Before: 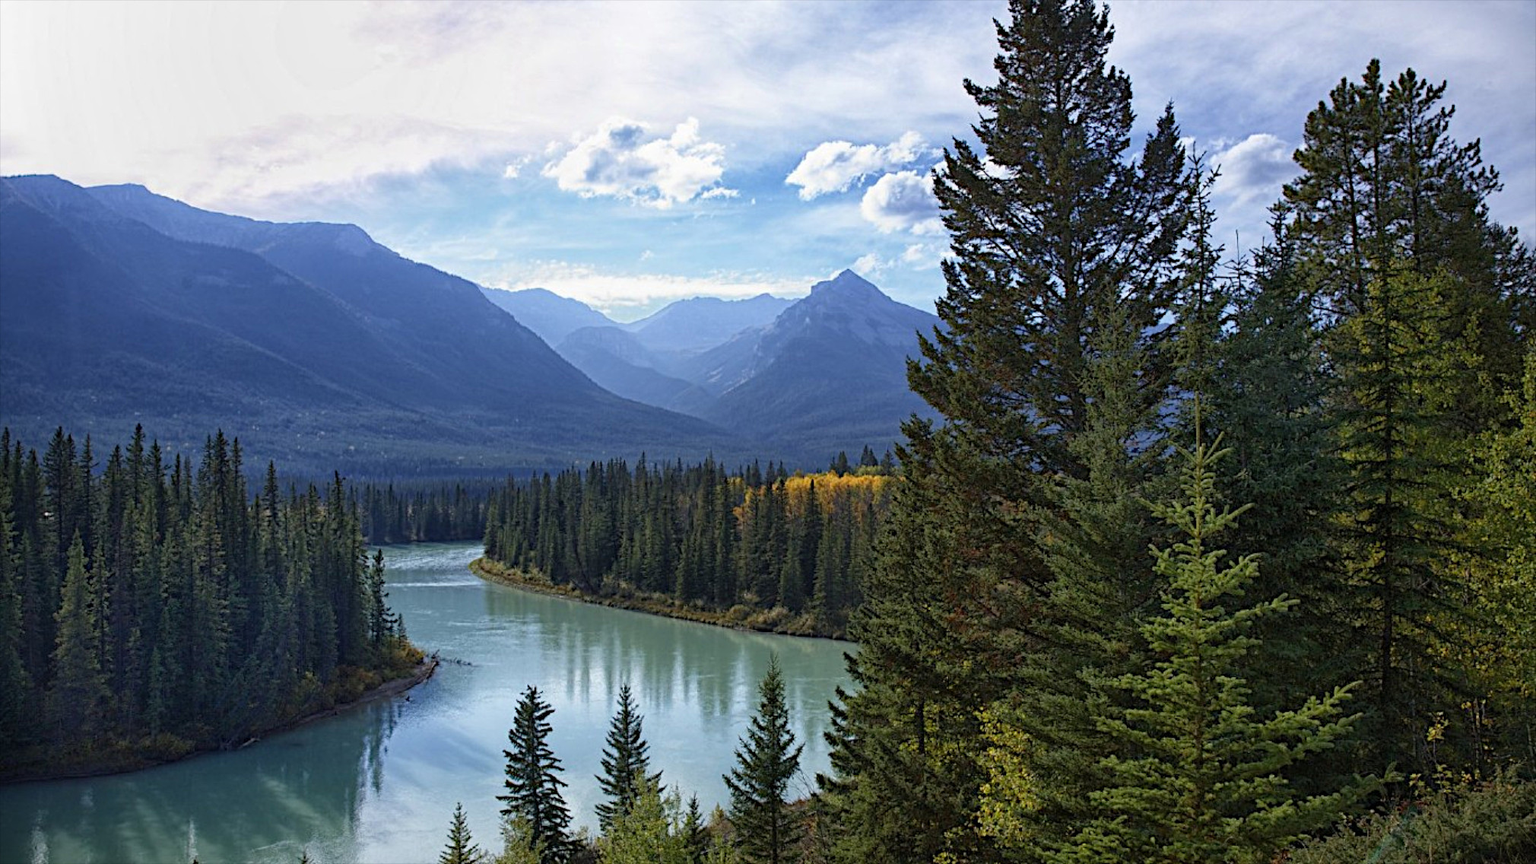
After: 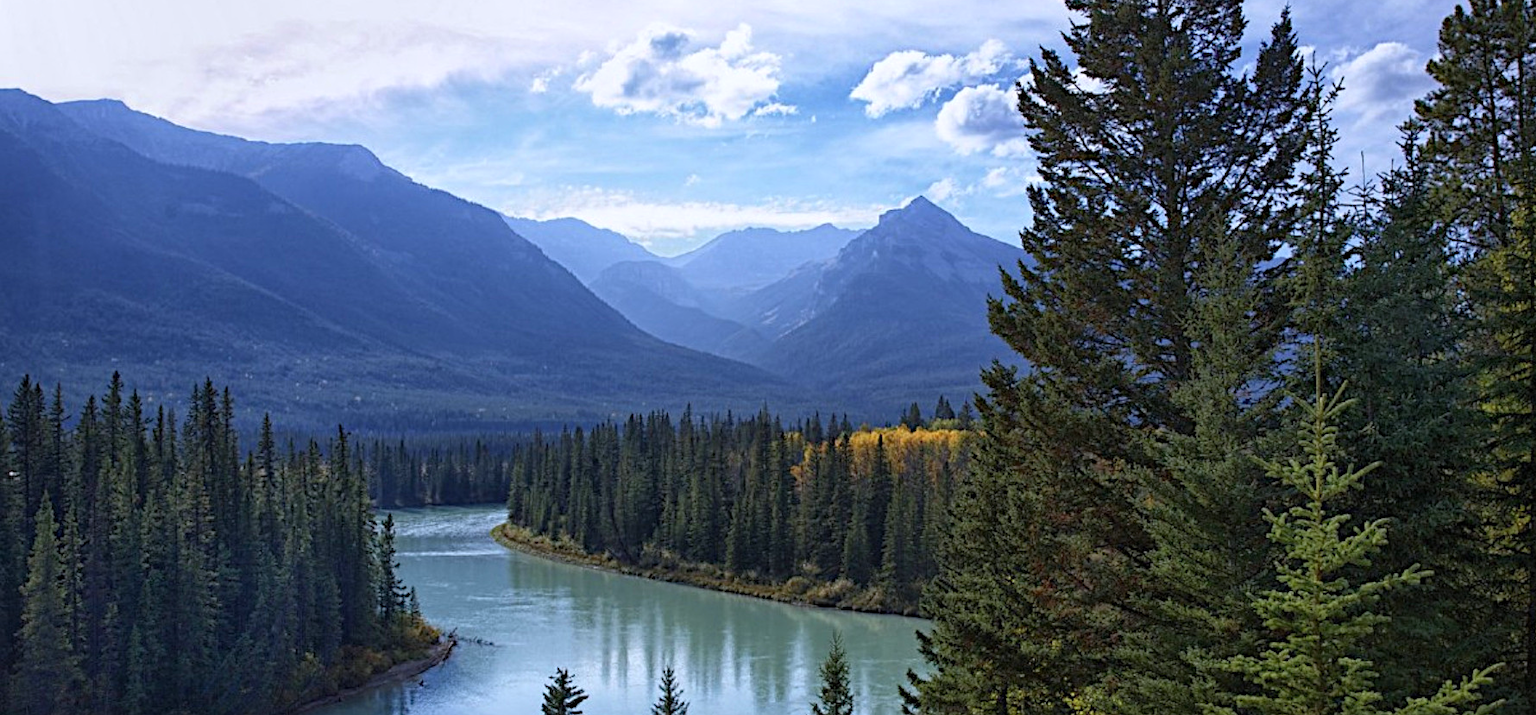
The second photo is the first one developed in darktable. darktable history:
crop and rotate: left 2.412%, top 11.227%, right 9.468%, bottom 15.769%
color calibration: illuminant as shot in camera, x 0.358, y 0.373, temperature 4628.91 K
